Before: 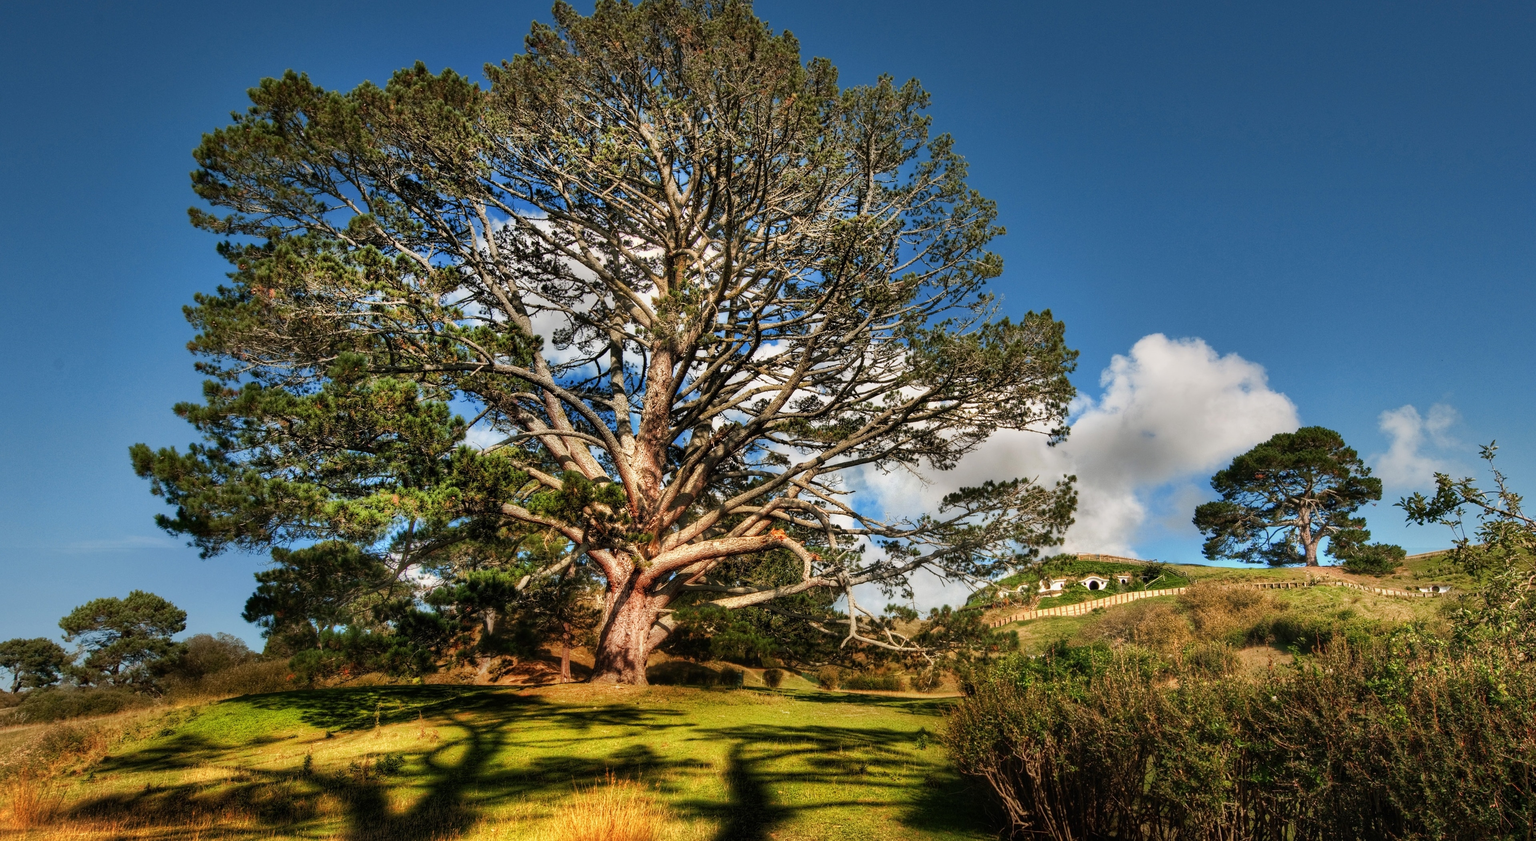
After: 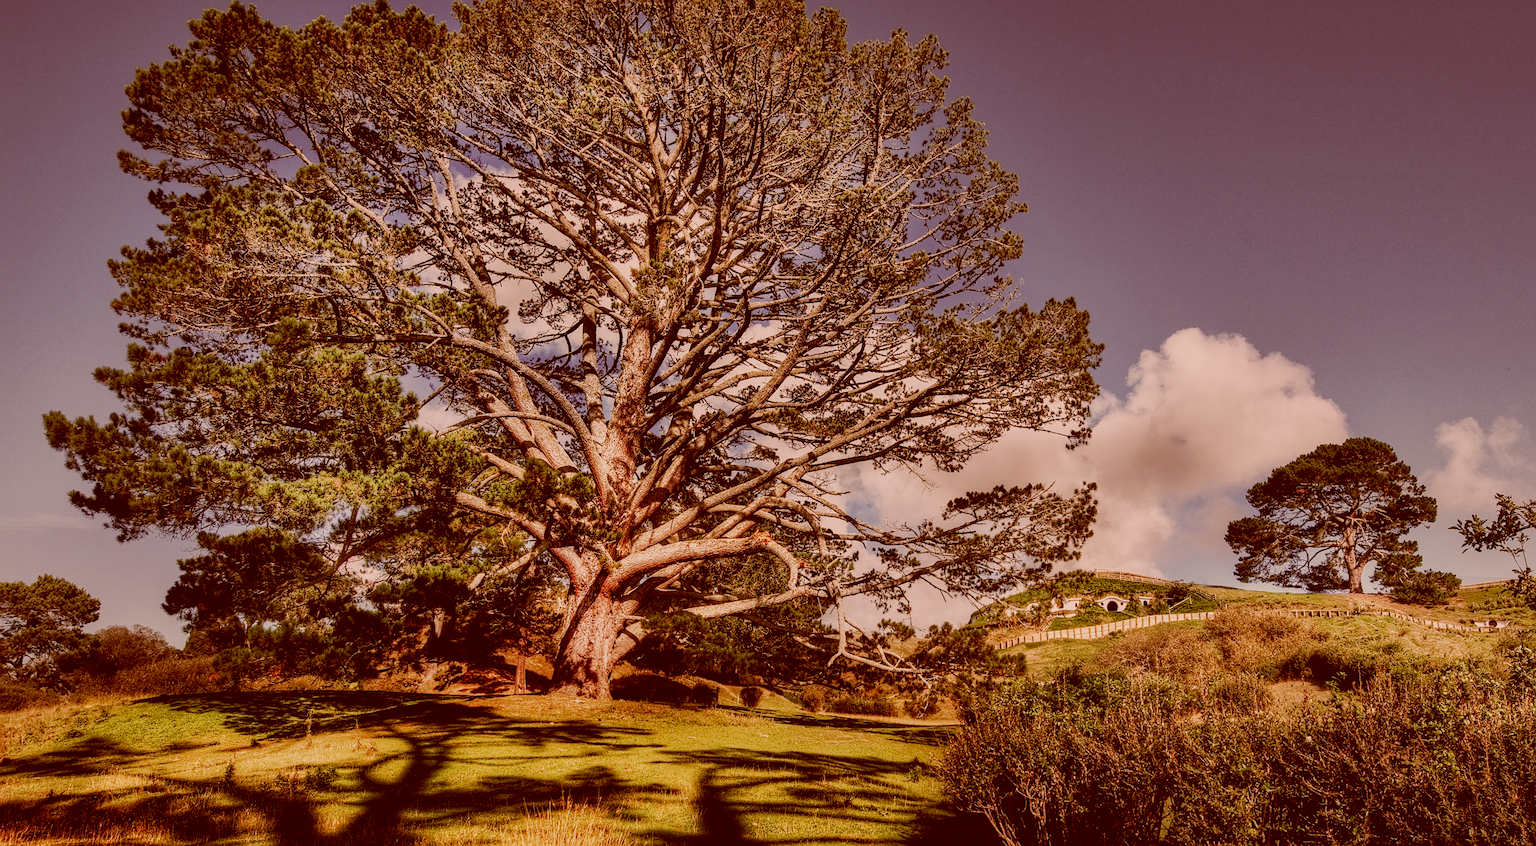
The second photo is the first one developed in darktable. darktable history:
crop and rotate: angle -1.99°, left 3.128%, top 3.569%, right 1.51%, bottom 0.424%
sharpen: on, module defaults
color correction: highlights a* 9.12, highlights b* 8.66, shadows a* 39.51, shadows b* 39.94, saturation 0.798
filmic rgb: black relative exposure -7.42 EV, white relative exposure 4.89 EV, hardness 3.4, preserve chrominance no, color science v5 (2021), contrast in shadows safe, contrast in highlights safe
local contrast: on, module defaults
